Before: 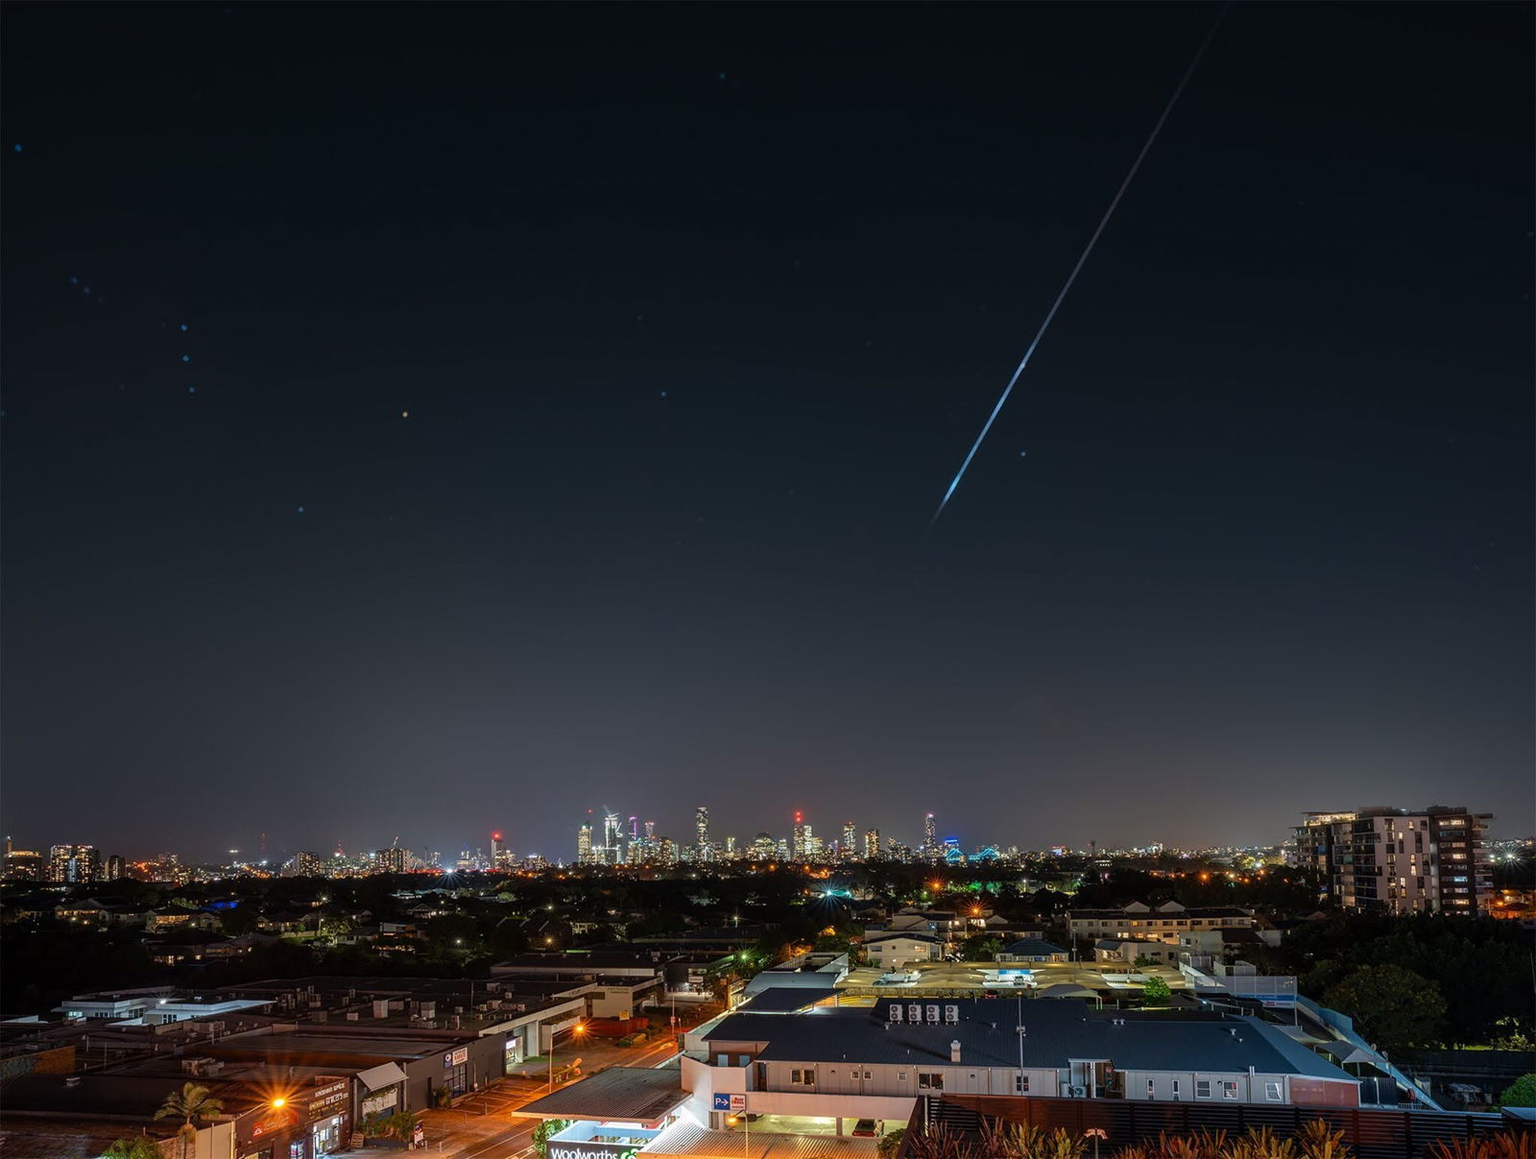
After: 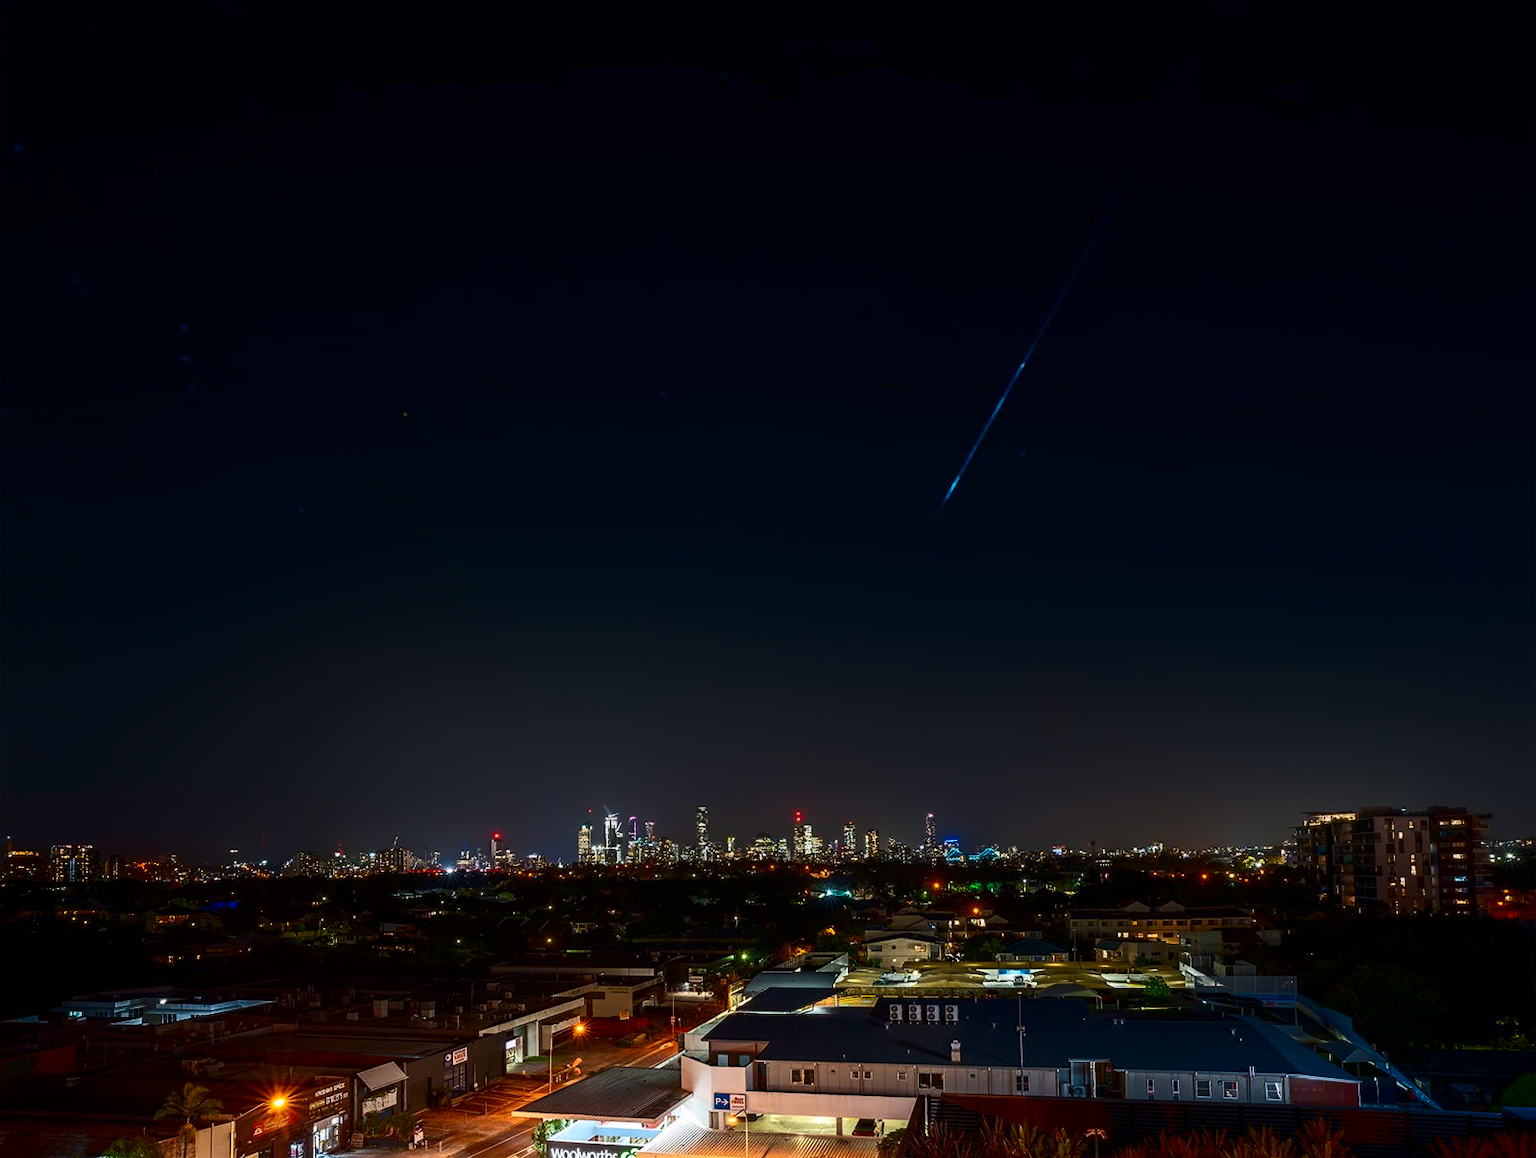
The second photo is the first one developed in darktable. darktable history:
contrast brightness saturation: contrast 0.28
tone equalizer: mask exposure compensation -0.5 EV
shadows and highlights: shadows -53.49, highlights 84.27, soften with gaussian
